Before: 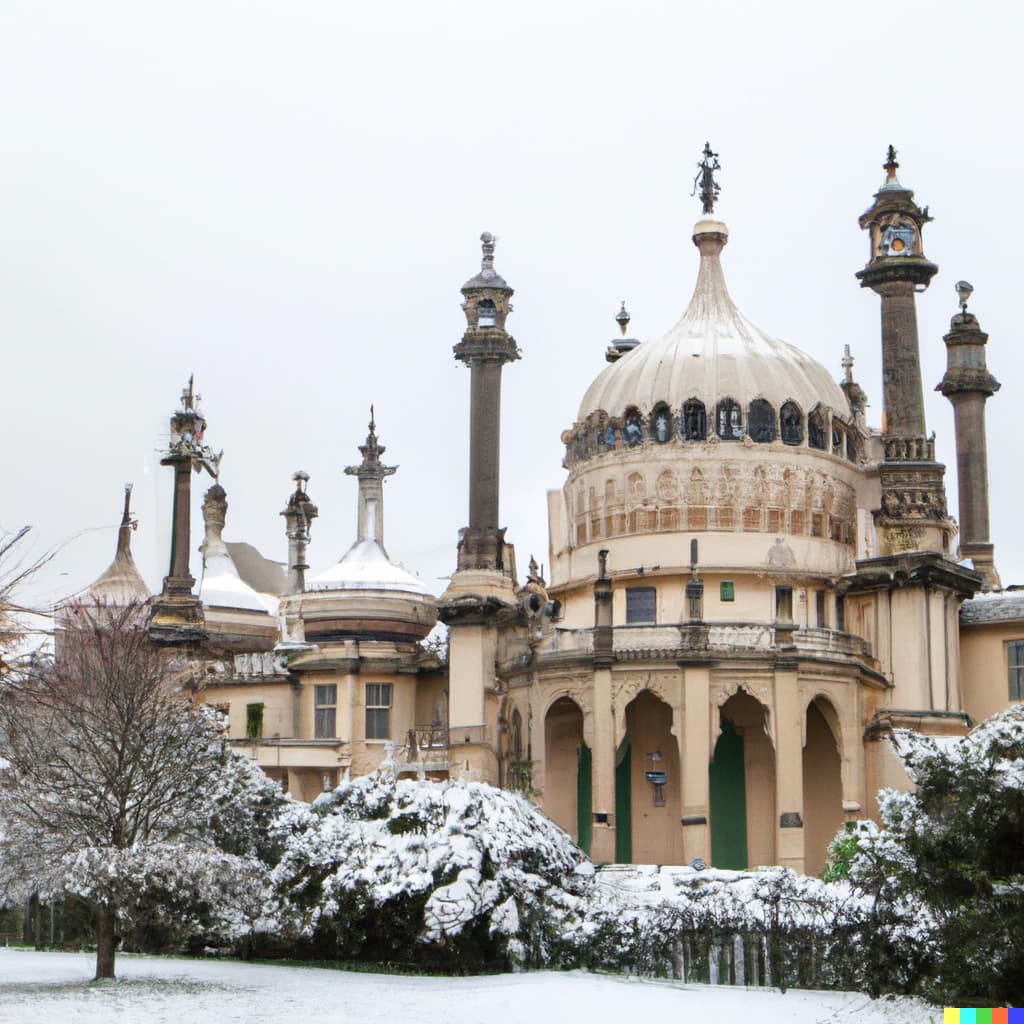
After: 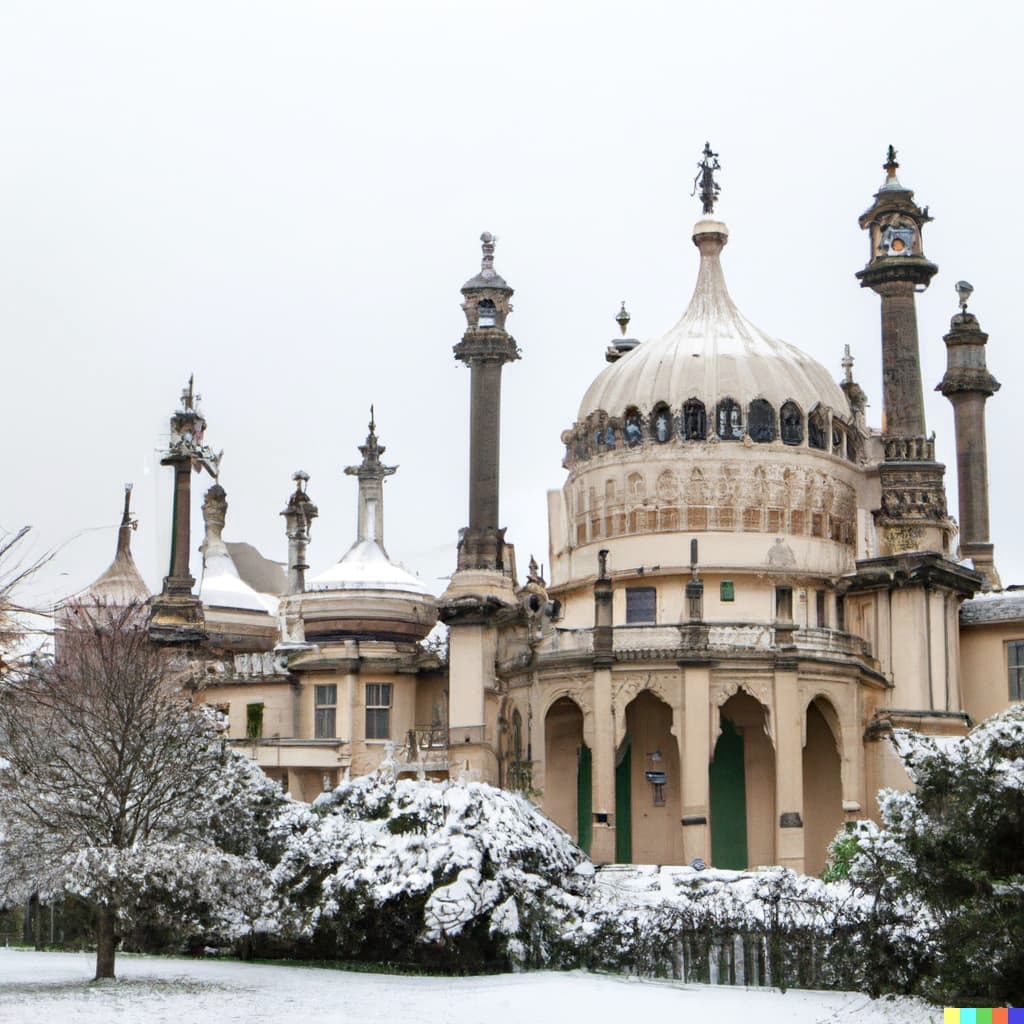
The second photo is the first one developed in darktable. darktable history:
exposure: exposure 0.026 EV, compensate highlight preservation false
contrast brightness saturation: saturation -0.156
haze removal: adaptive false
